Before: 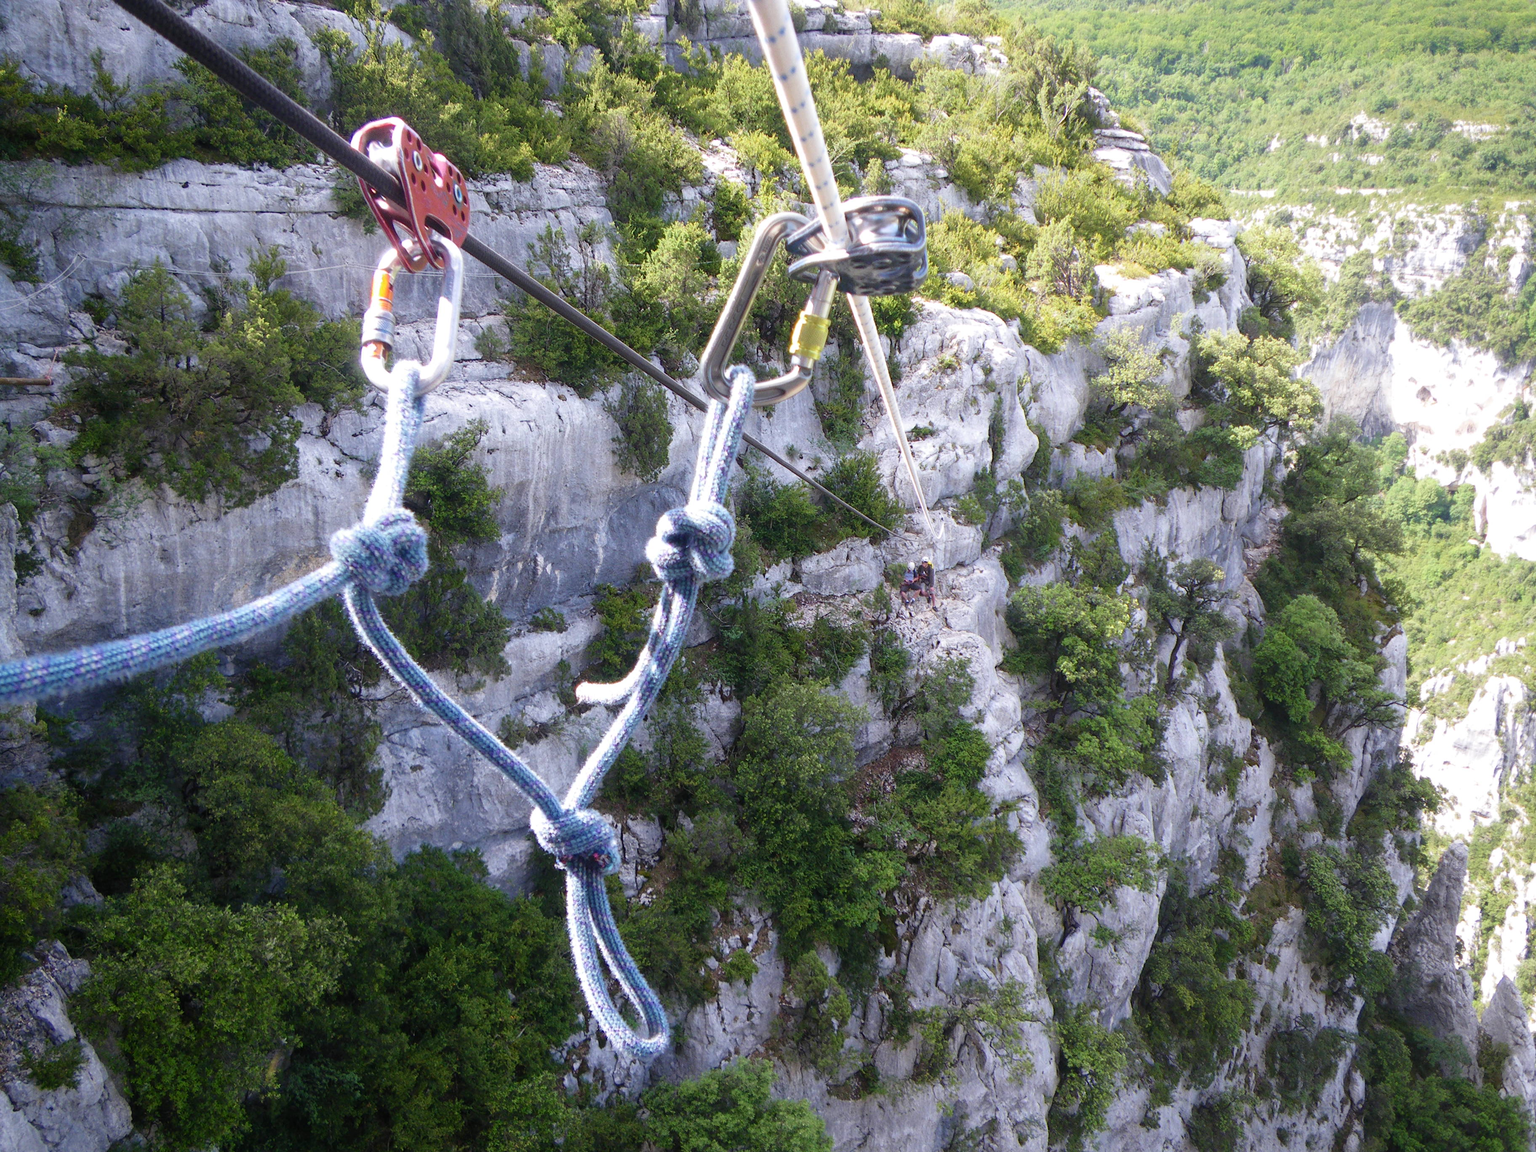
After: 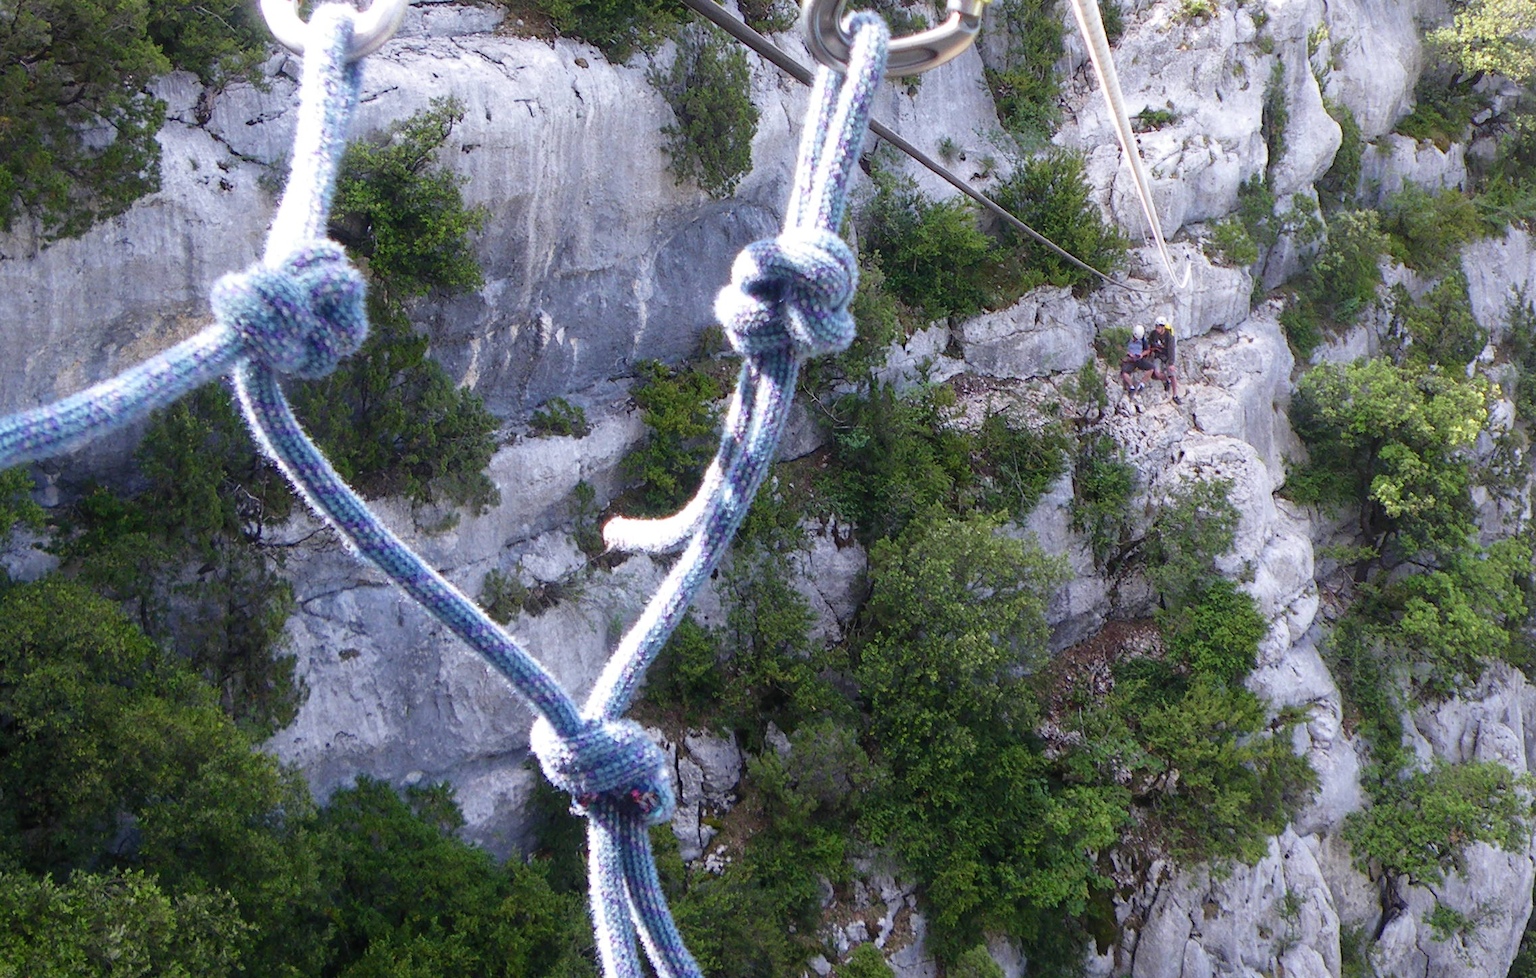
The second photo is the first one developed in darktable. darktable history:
crop: left 12.889%, top 31.127%, right 24.437%, bottom 15.609%
